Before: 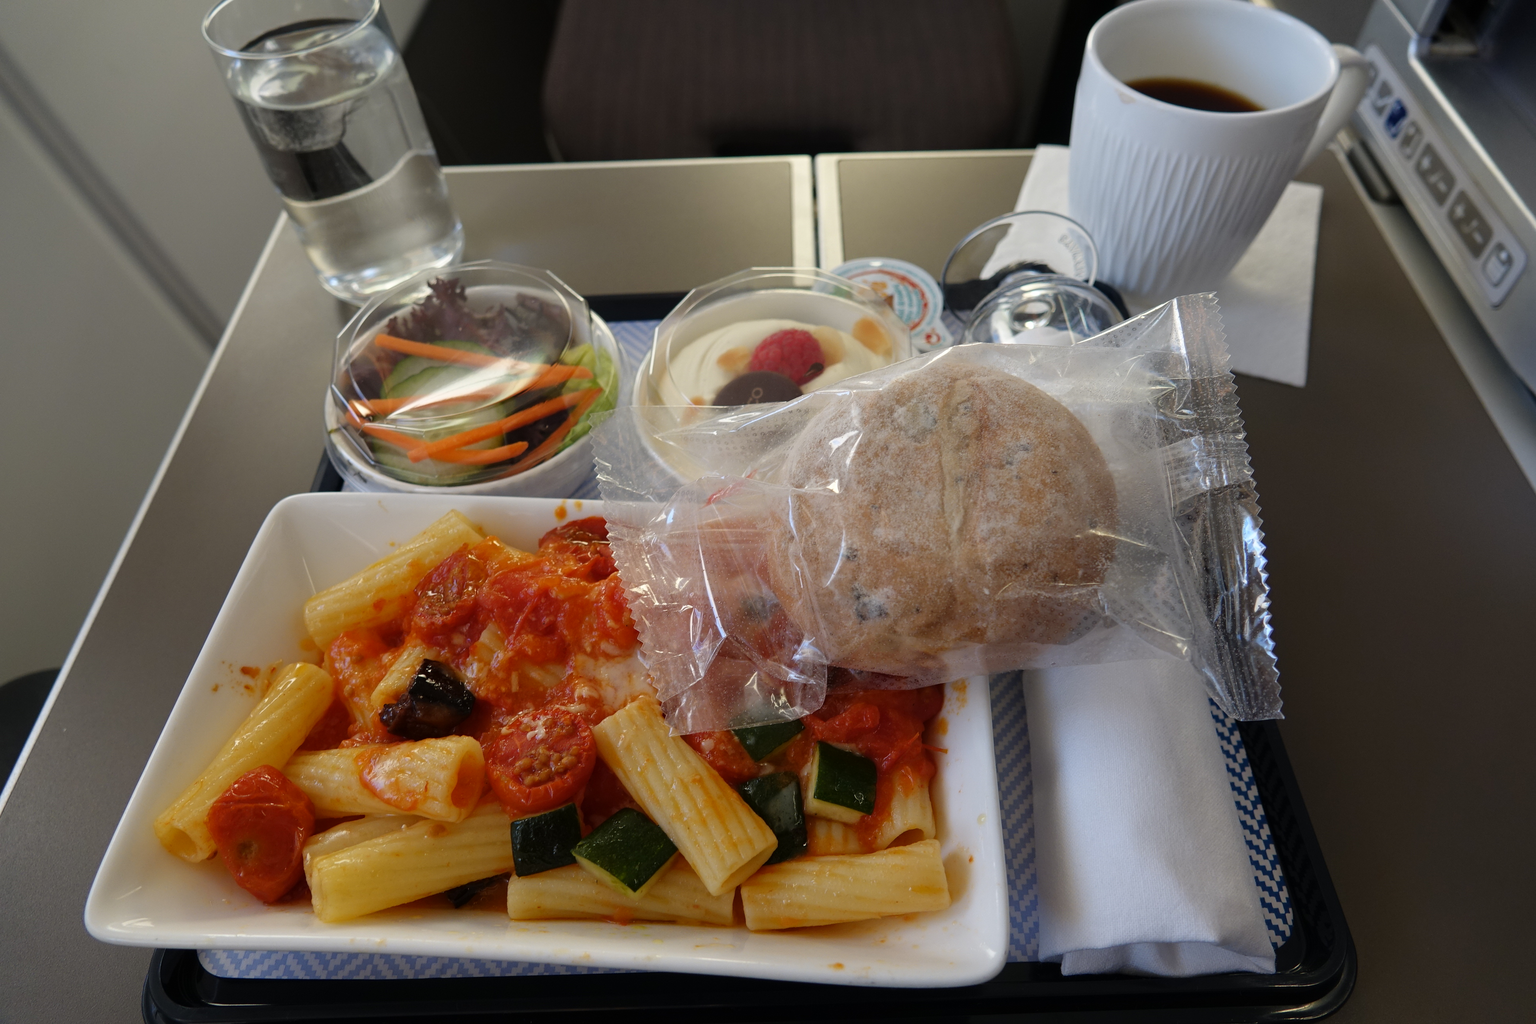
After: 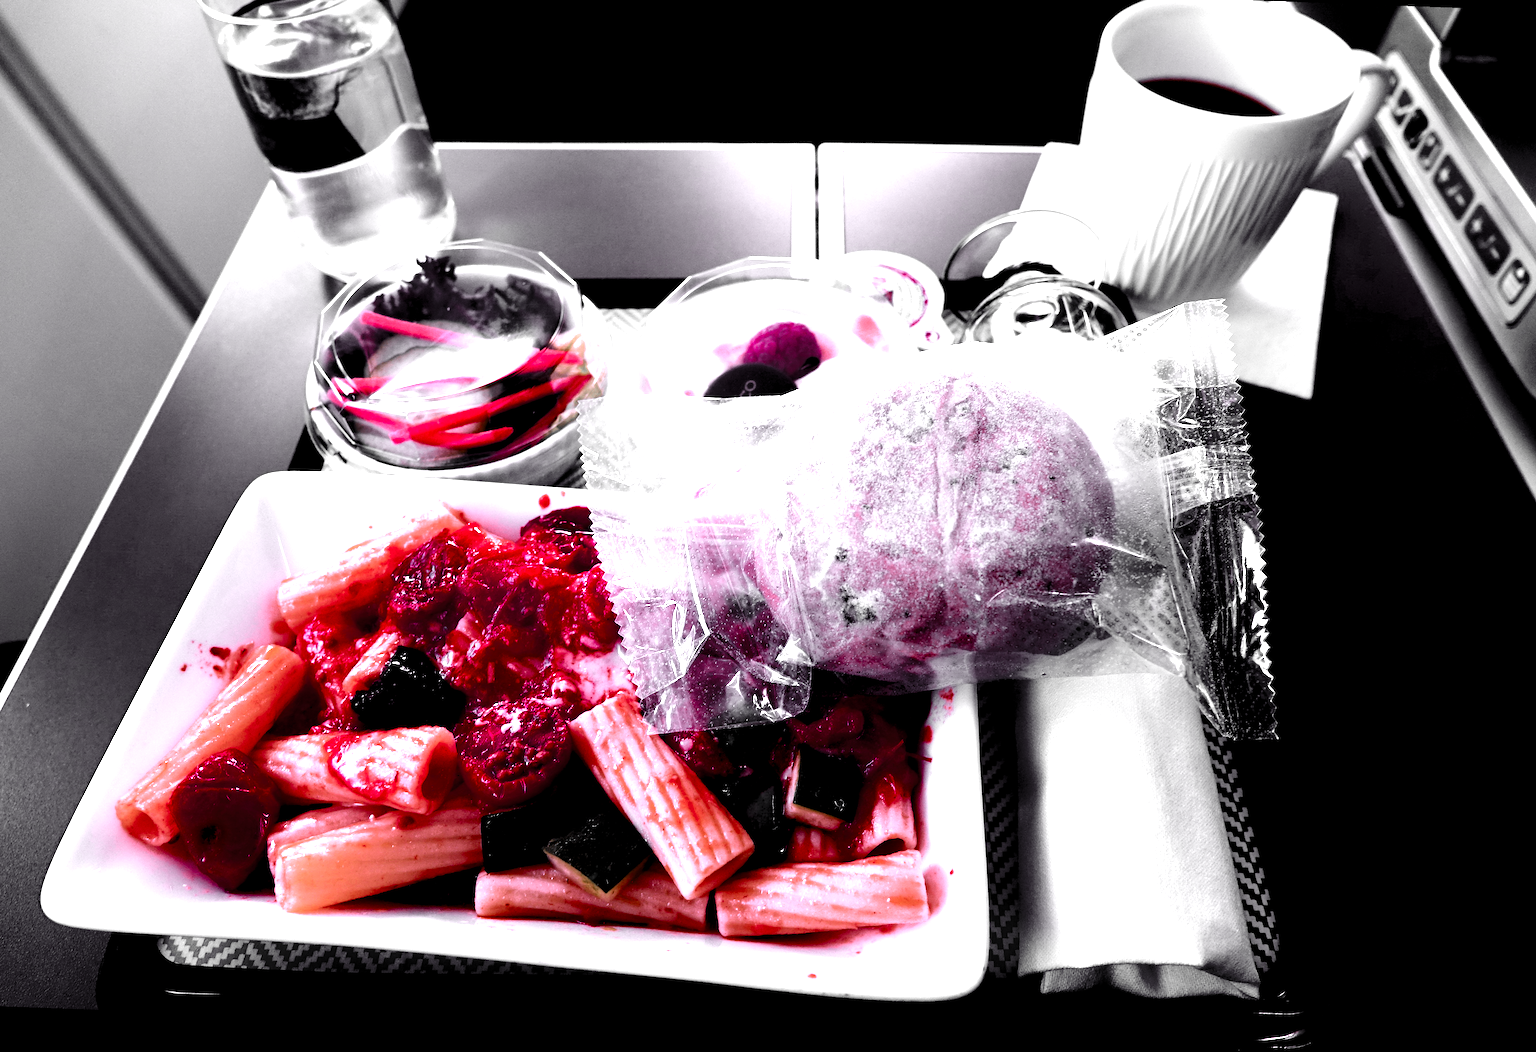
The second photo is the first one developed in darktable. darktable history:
color balance rgb: perceptual saturation grading › global saturation 20.272%, perceptual saturation grading › highlights -19.924%, perceptual saturation grading › shadows 29.411%, perceptual brilliance grading › global brilliance 15.081%, perceptual brilliance grading › shadows -34.989%, saturation formula JzAzBz (2021)
crop and rotate: angle -2.1°, left 3.113%, top 4.162%, right 1.661%, bottom 0.75%
tone equalizer: -8 EV -1.07 EV, -7 EV -1.01 EV, -6 EV -0.89 EV, -5 EV -0.573 EV, -3 EV 0.604 EV, -2 EV 0.844 EV, -1 EV 0.999 EV, +0 EV 1.08 EV, edges refinement/feathering 500, mask exposure compensation -1.57 EV, preserve details no
color zones: curves: ch0 [(0, 0.497) (0.096, 0.361) (0.221, 0.538) (0.429, 0.5) (0.571, 0.5) (0.714, 0.5) (0.857, 0.5) (1, 0.497)]; ch1 [(0, 0.5) (0.143, 0.5) (0.257, -0.002) (0.429, 0.04) (0.571, -0.001) (0.714, -0.015) (0.857, 0.024) (1, 0.5)]
levels: black 0.047%, white 99.95%, levels [0.062, 0.494, 0.925]
exposure: exposure 0.6 EV, compensate highlight preservation false
color calibration: output R [0.946, 0.065, -0.013, 0], output G [-0.246, 1.264, -0.017, 0], output B [0.046, -0.098, 1.05, 0], illuminant custom, x 0.379, y 0.479, temperature 4455.65 K
